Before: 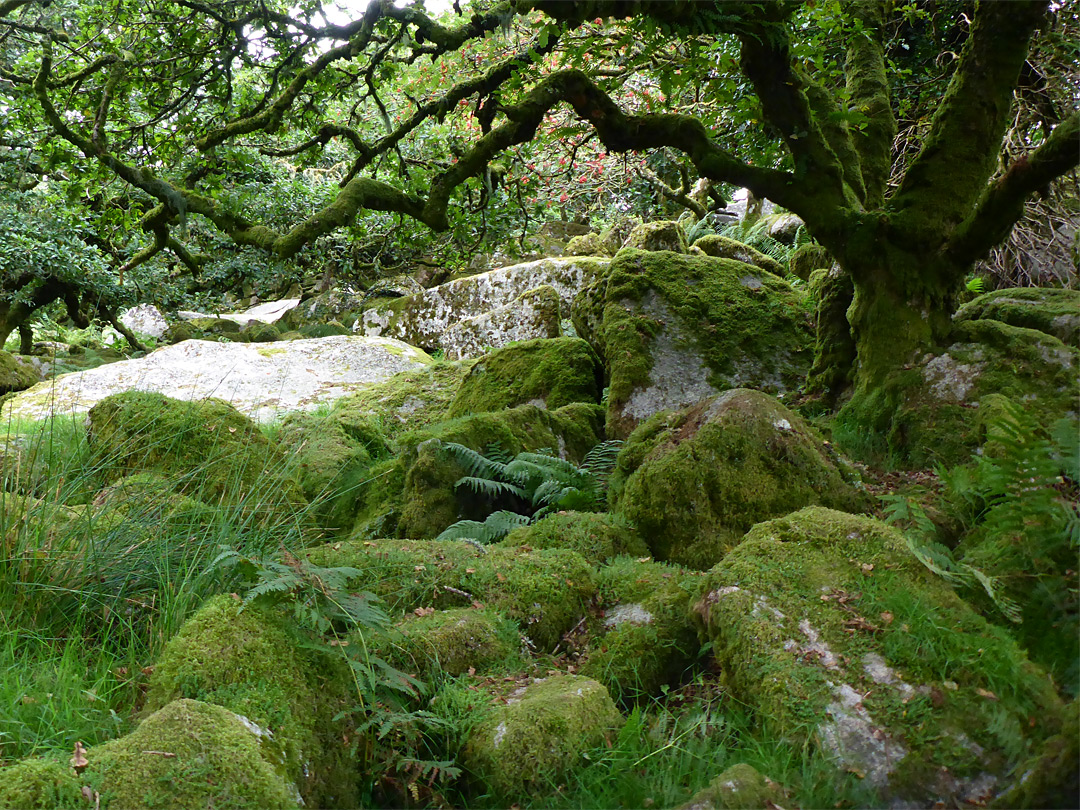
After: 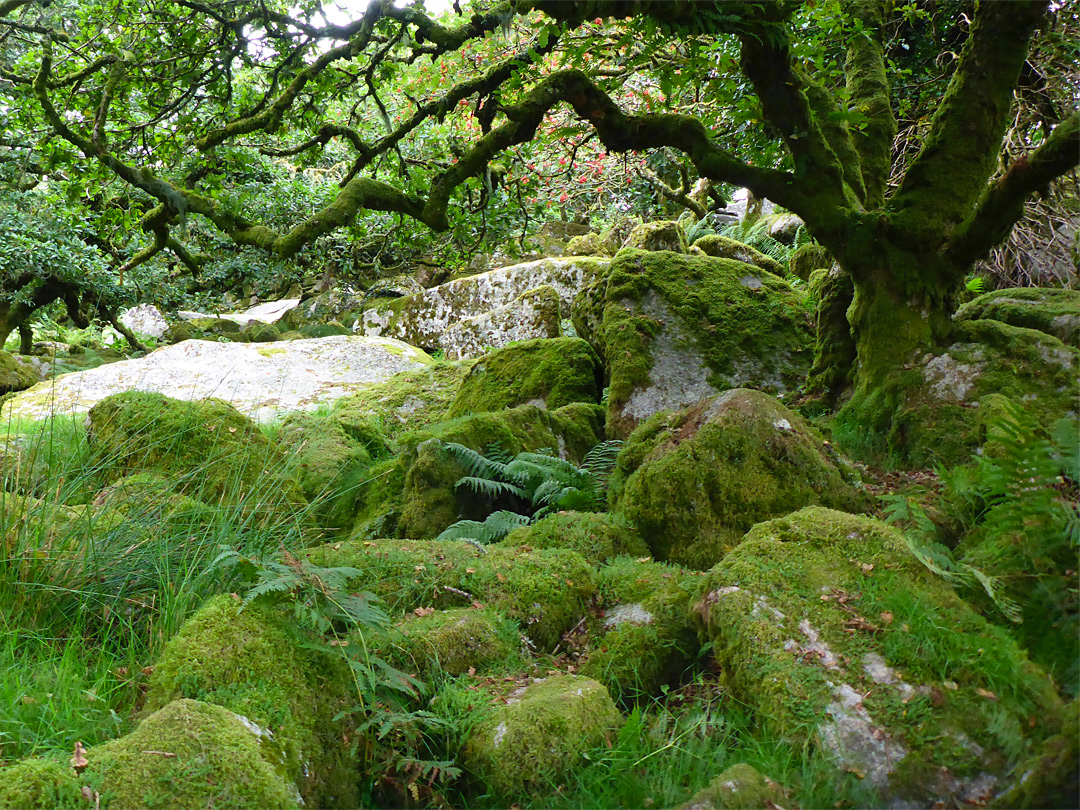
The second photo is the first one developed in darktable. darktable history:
contrast brightness saturation: contrast 0.072, brightness 0.079, saturation 0.178
